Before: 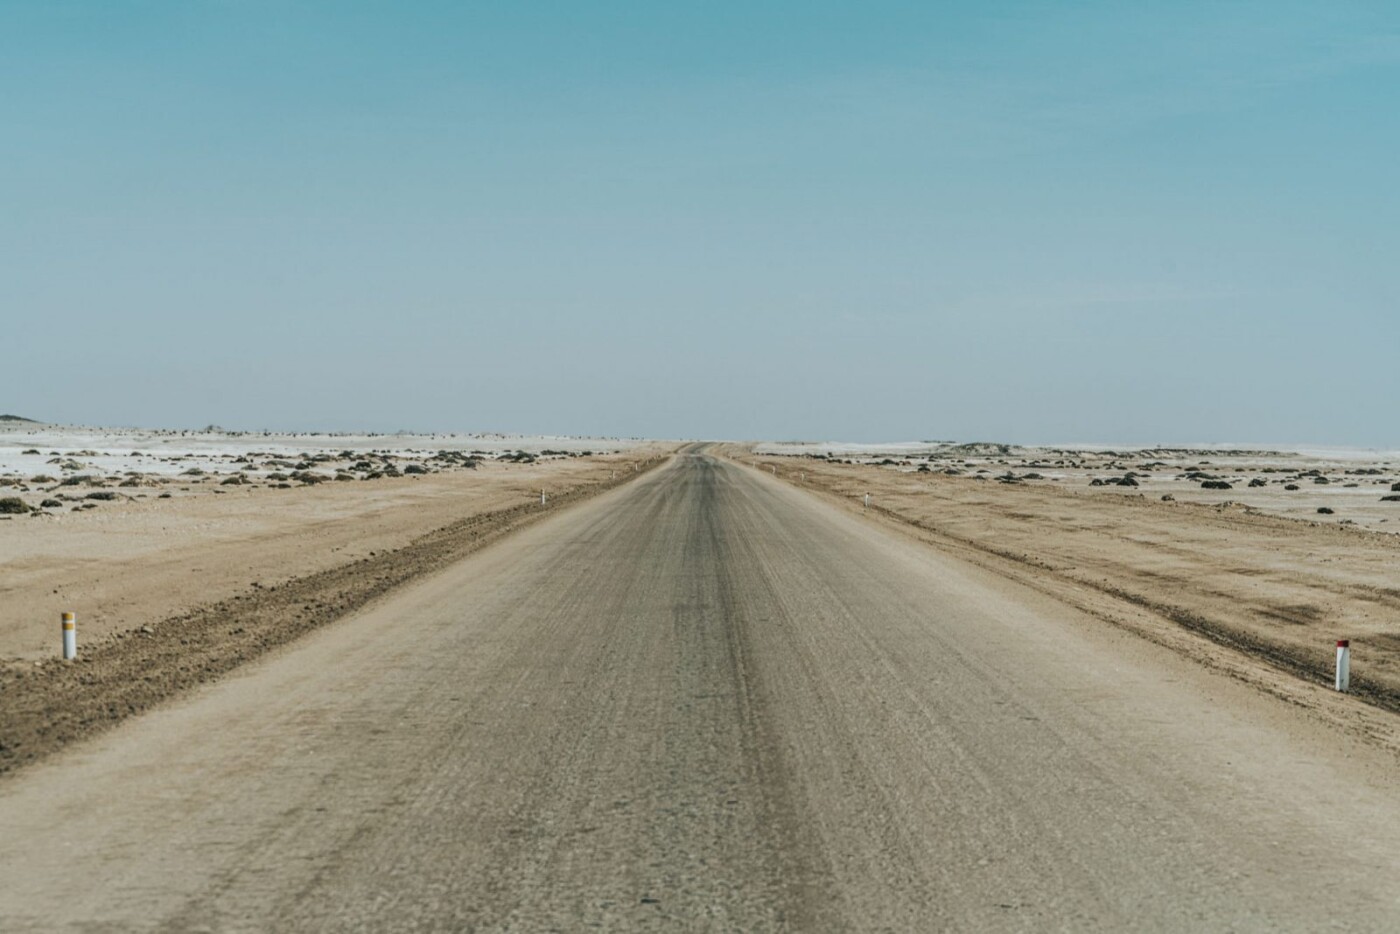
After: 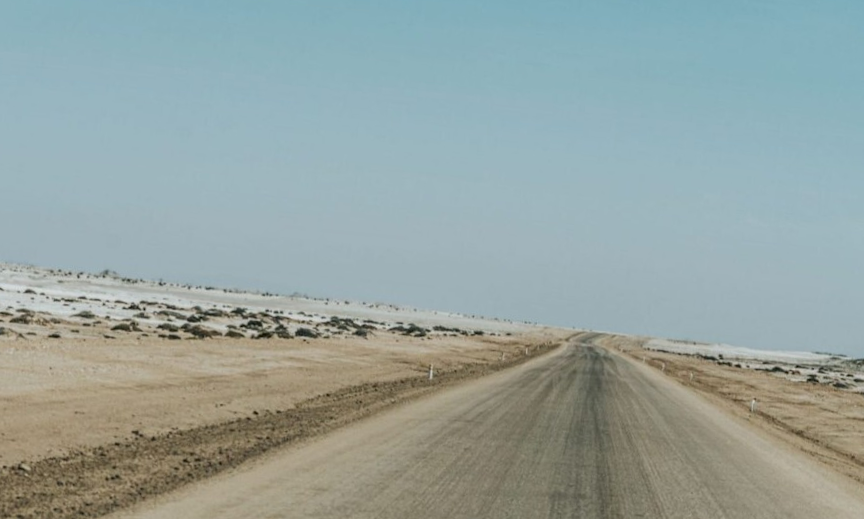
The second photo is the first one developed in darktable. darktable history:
crop and rotate: angle -5.35°, left 2.189%, top 6.612%, right 27.695%, bottom 30.237%
